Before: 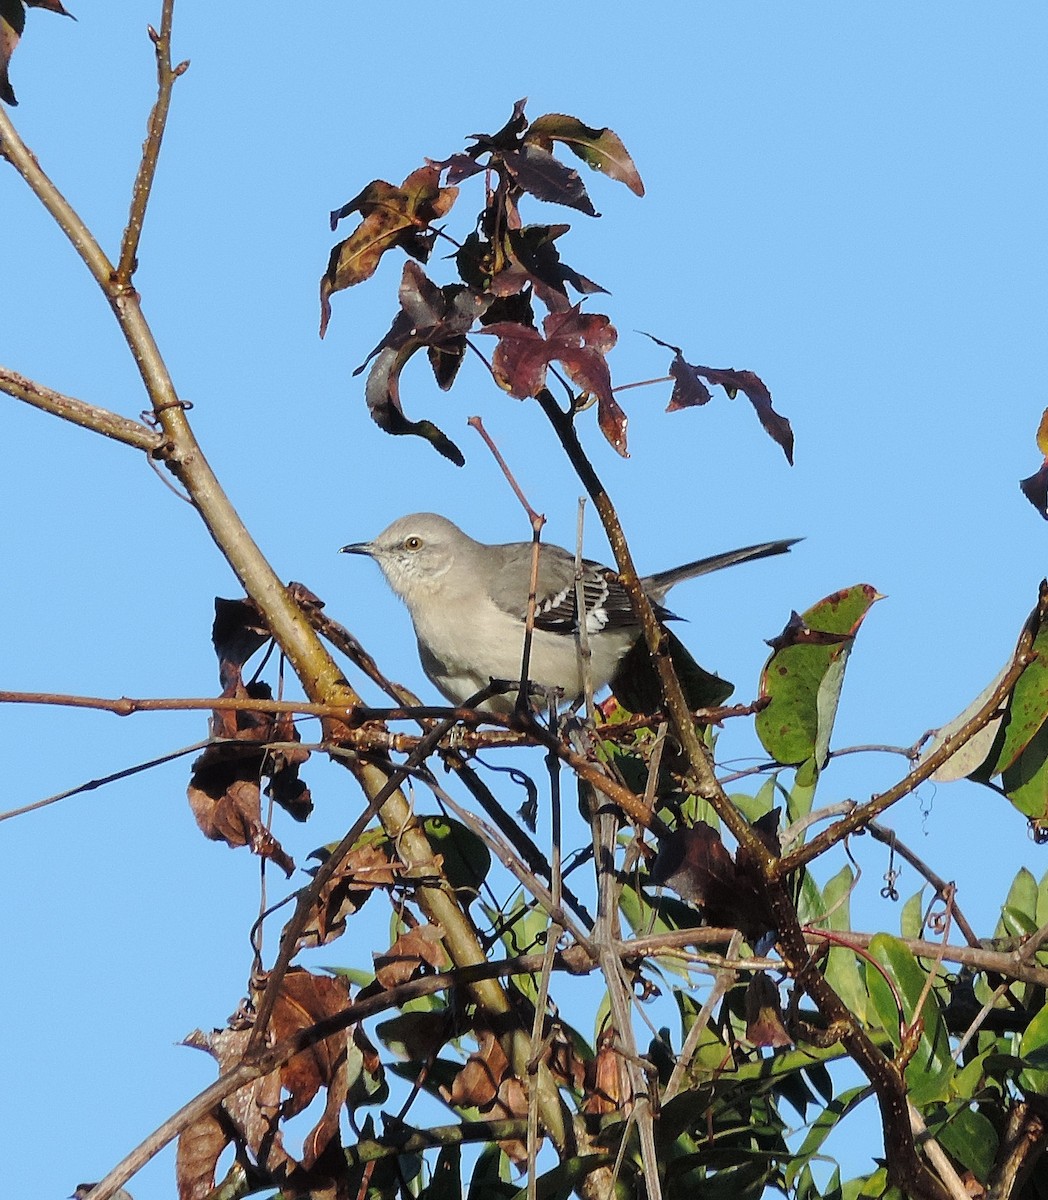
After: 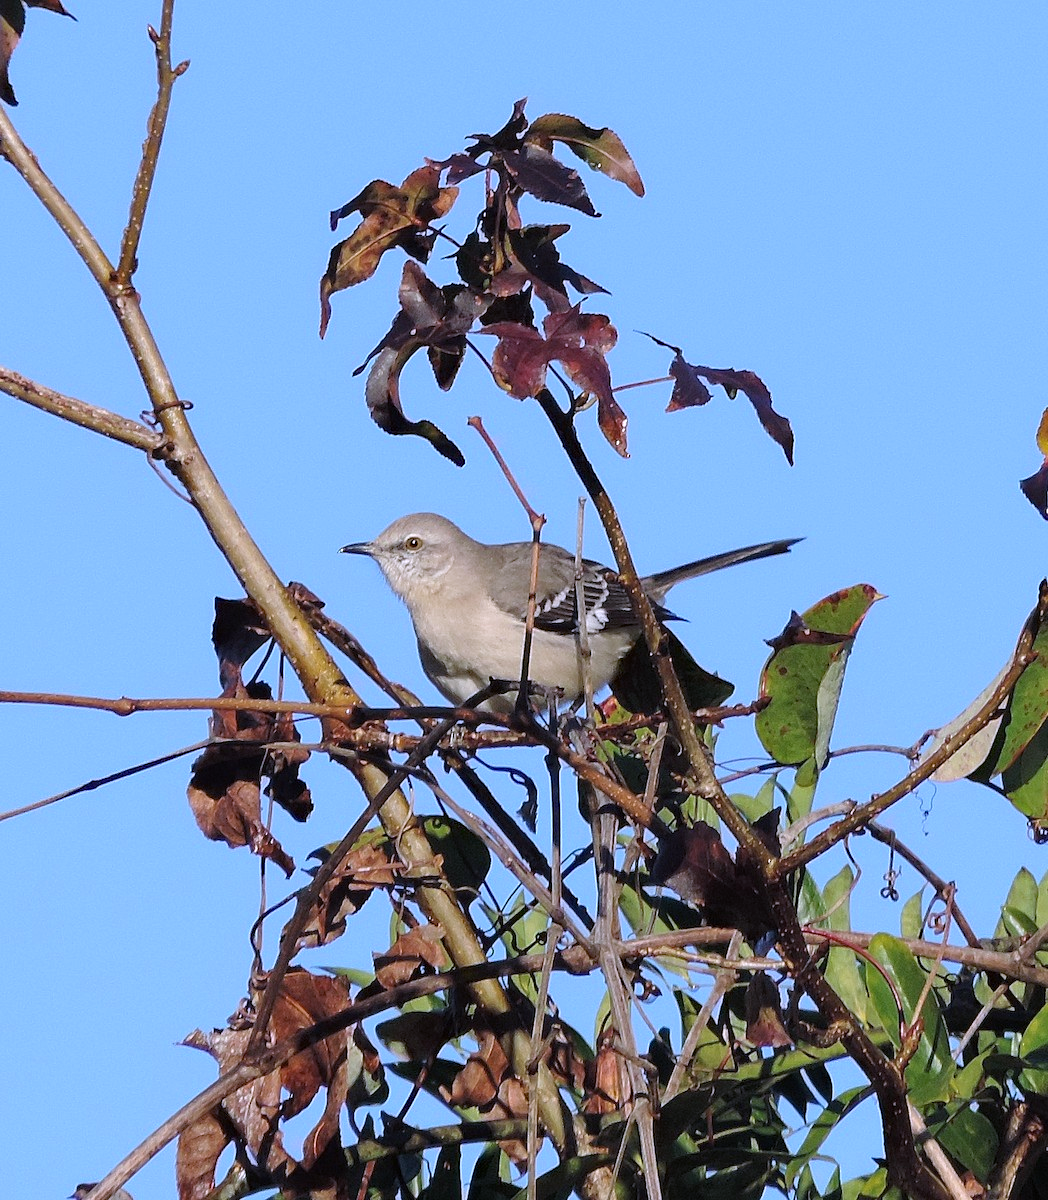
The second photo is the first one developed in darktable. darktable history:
exposure: compensate highlight preservation false
haze removal: strength 0.26, distance 0.246, compatibility mode true, adaptive false
color calibration: illuminant custom, x 0.367, y 0.392, temperature 4439.41 K
